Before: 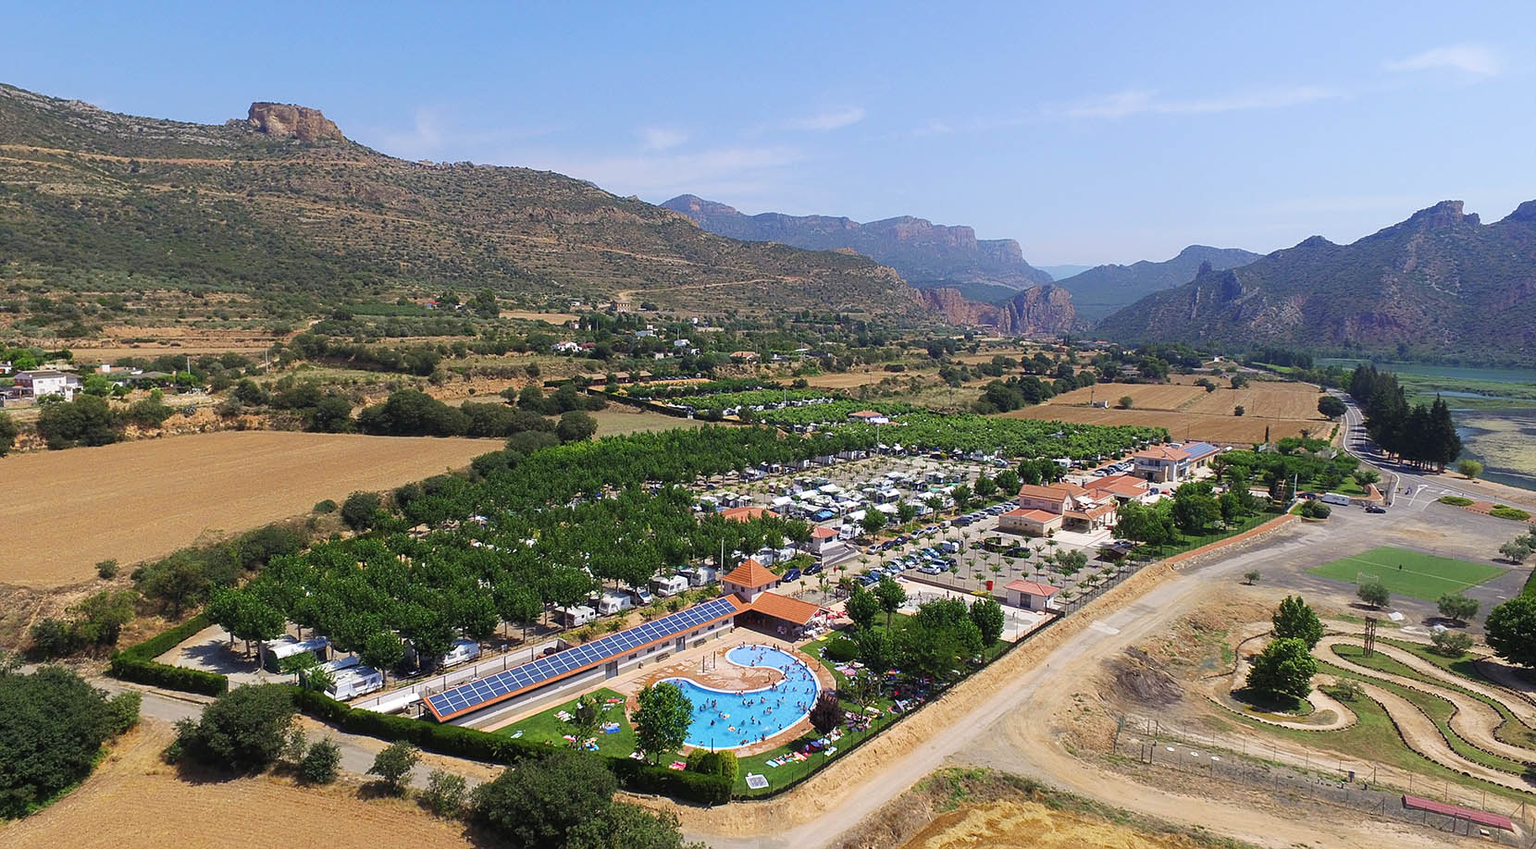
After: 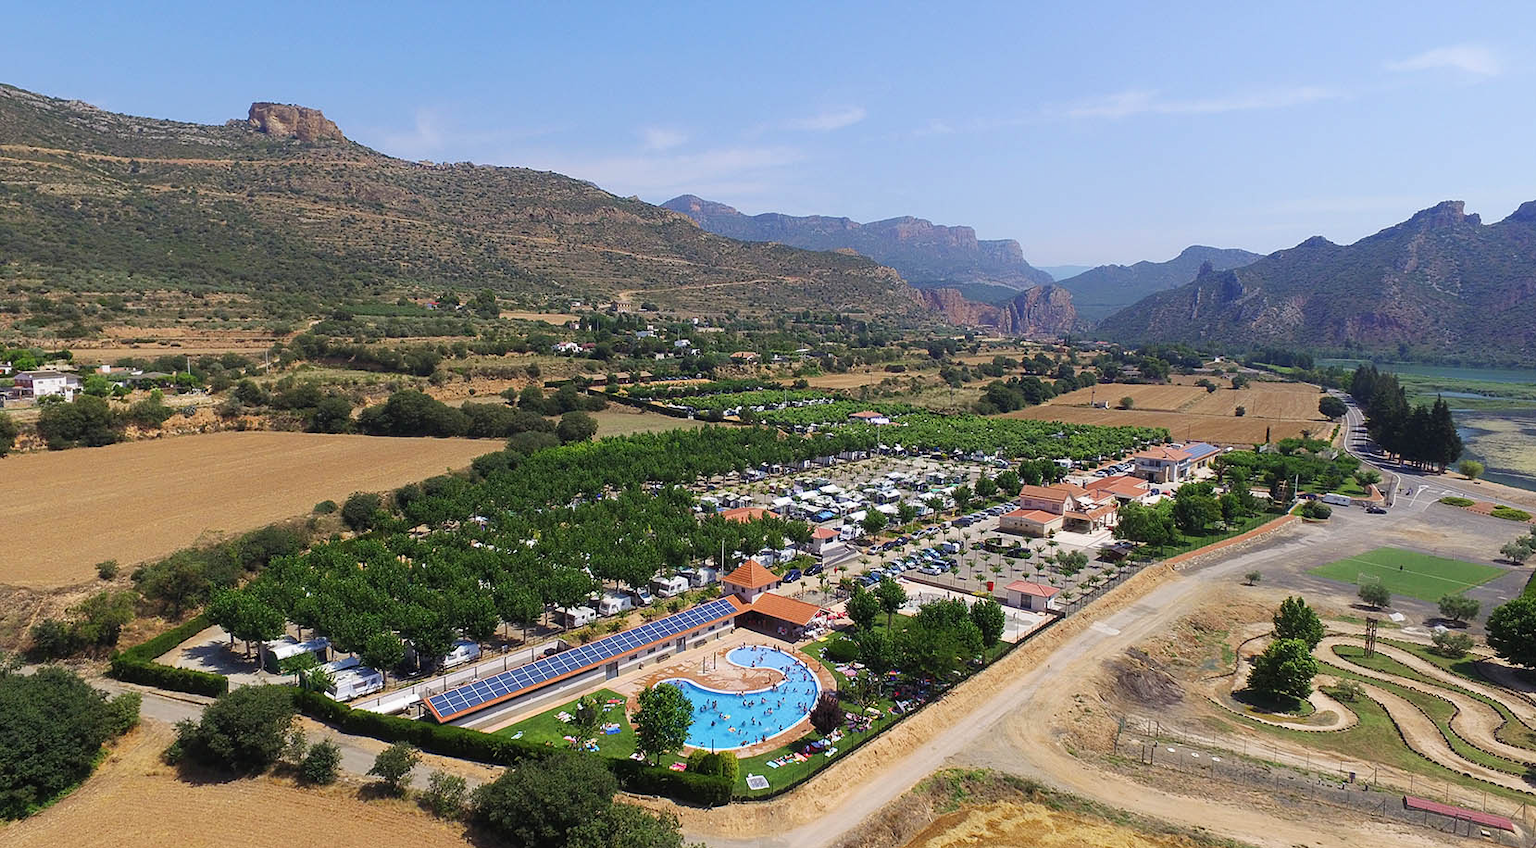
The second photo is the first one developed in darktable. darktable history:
crop: top 0.05%, bottom 0.098%
exposure: exposure -0.04 EV, compensate highlight preservation false
